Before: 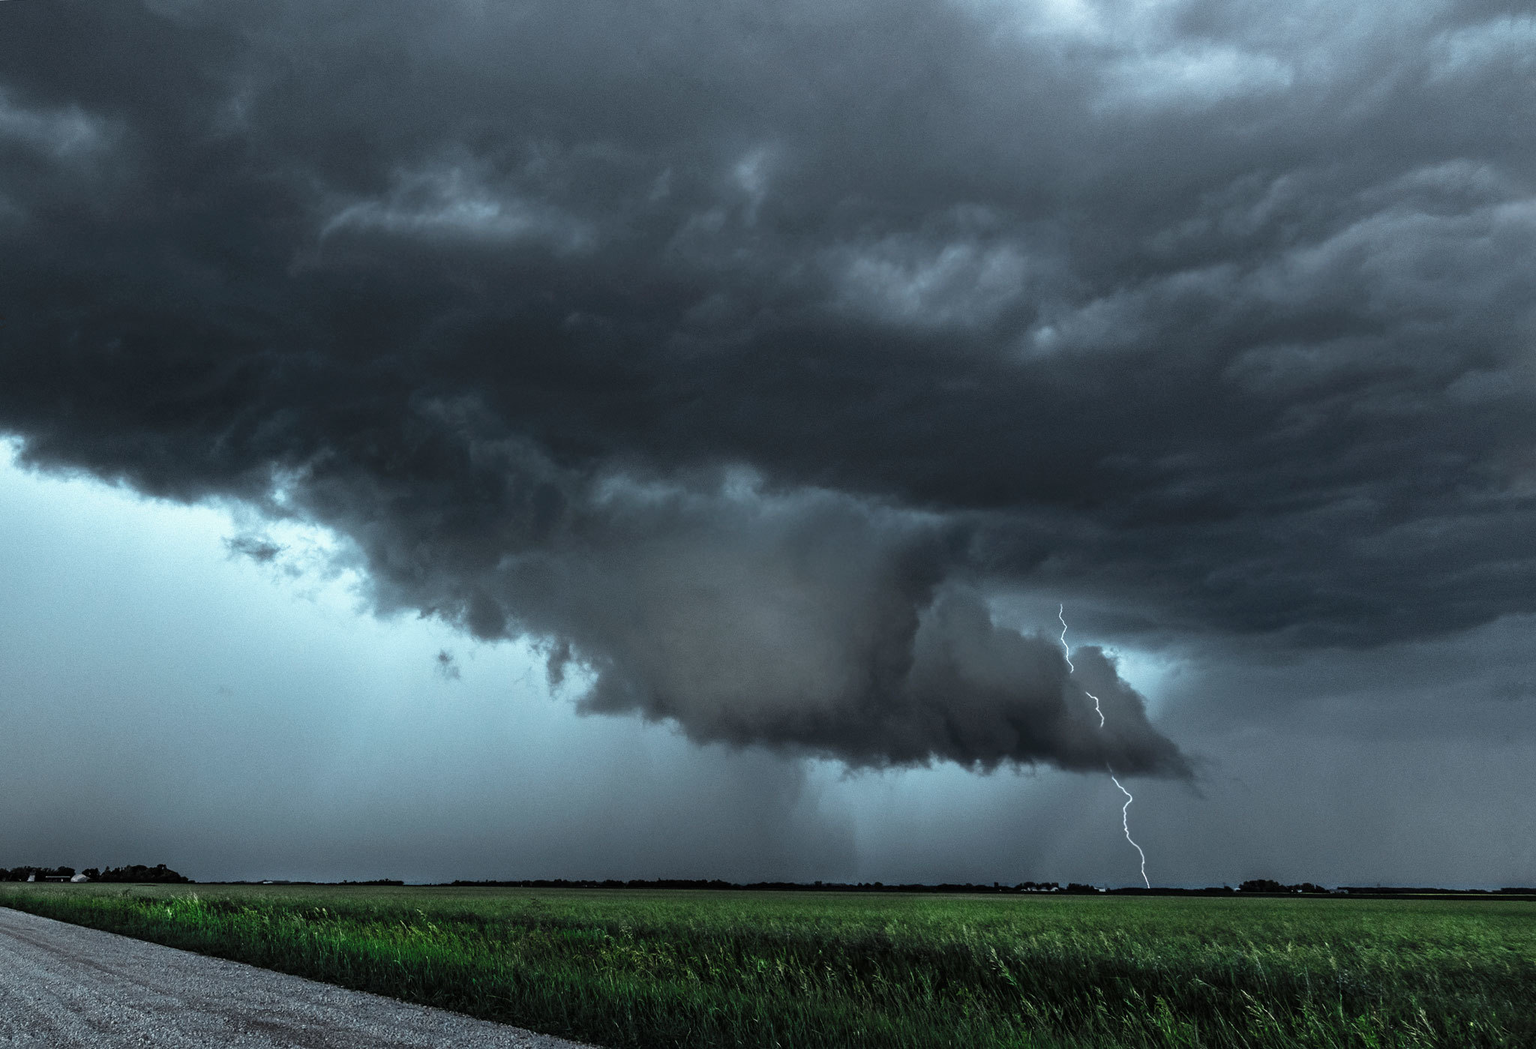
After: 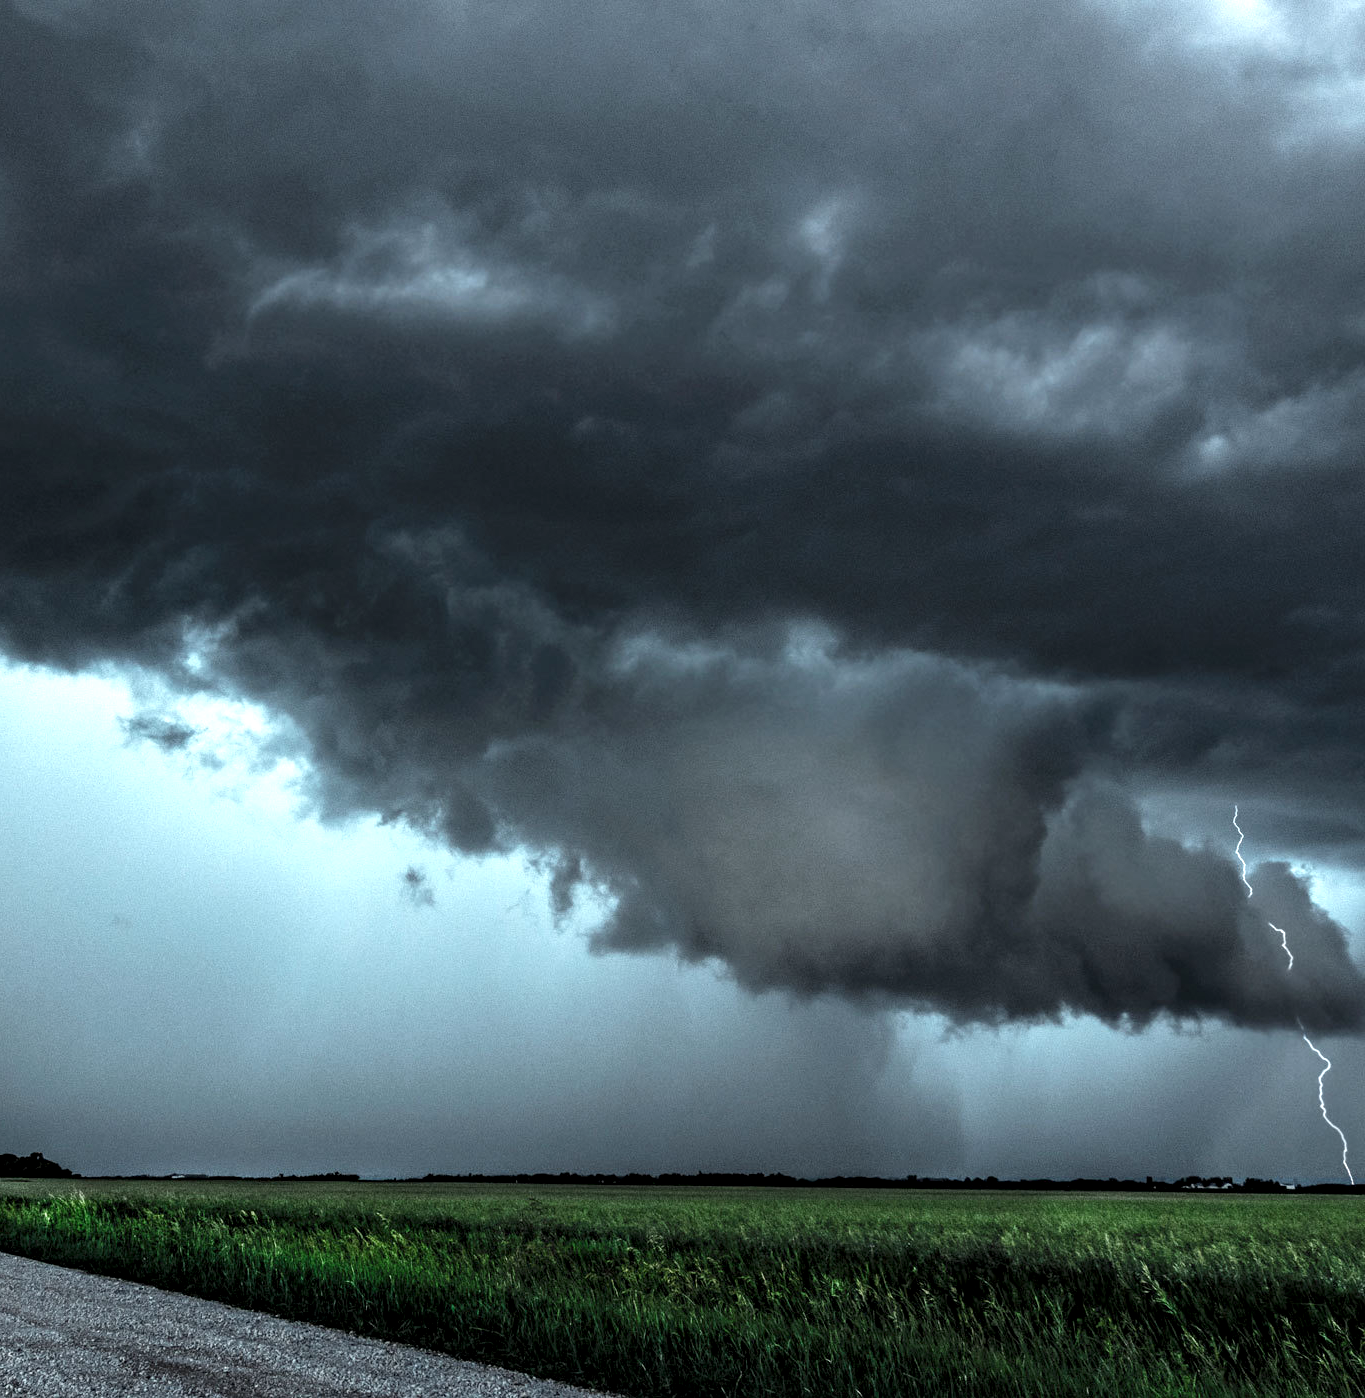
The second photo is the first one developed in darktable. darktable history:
crop and rotate: left 8.786%, right 24.548%
local contrast: highlights 25%, shadows 75%, midtone range 0.75
exposure: exposure 0.29 EV, compensate highlight preservation false
